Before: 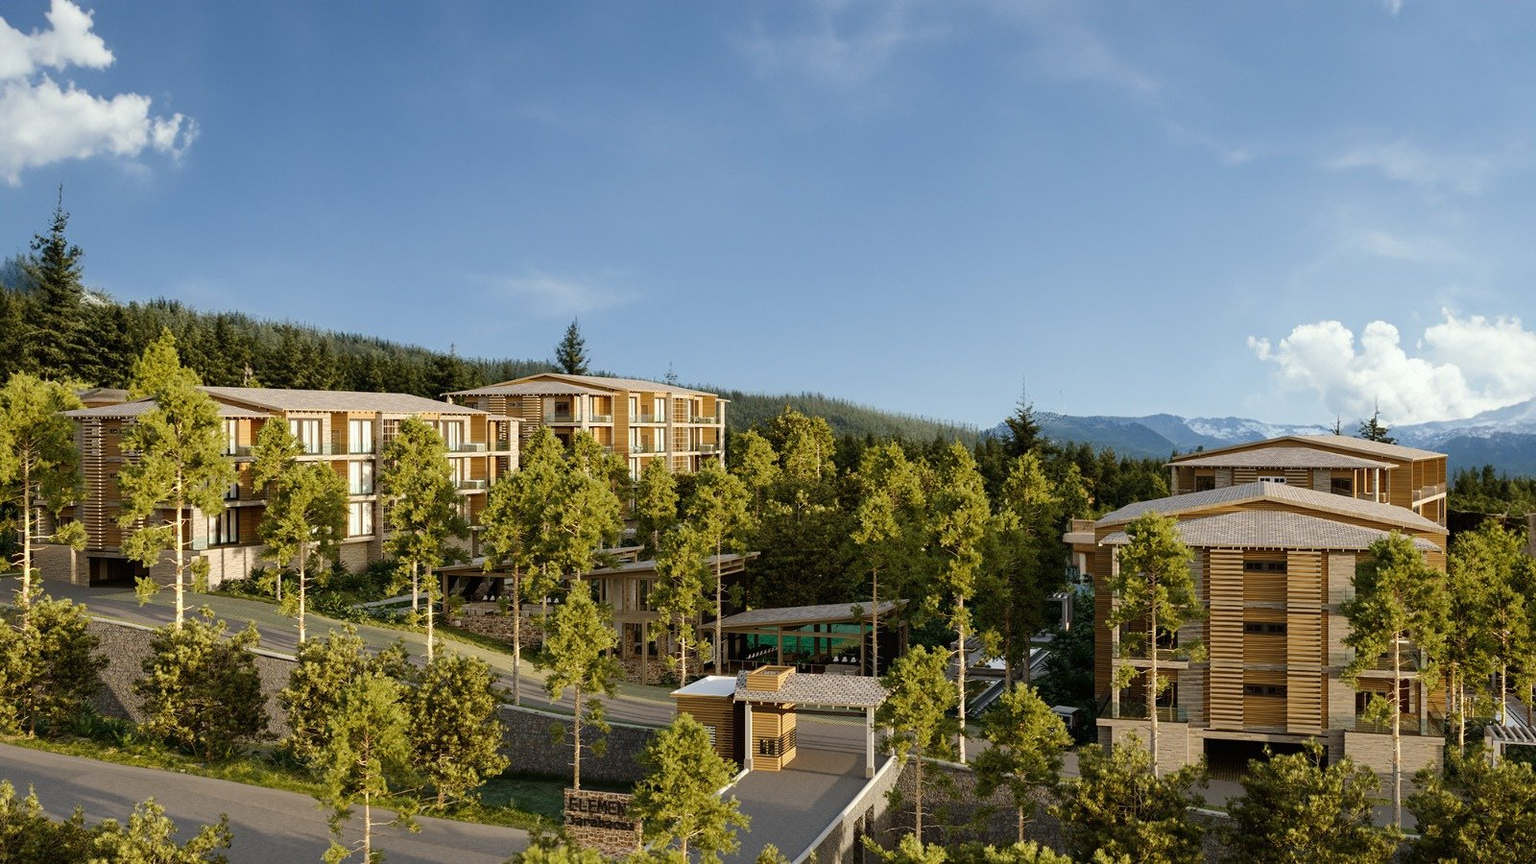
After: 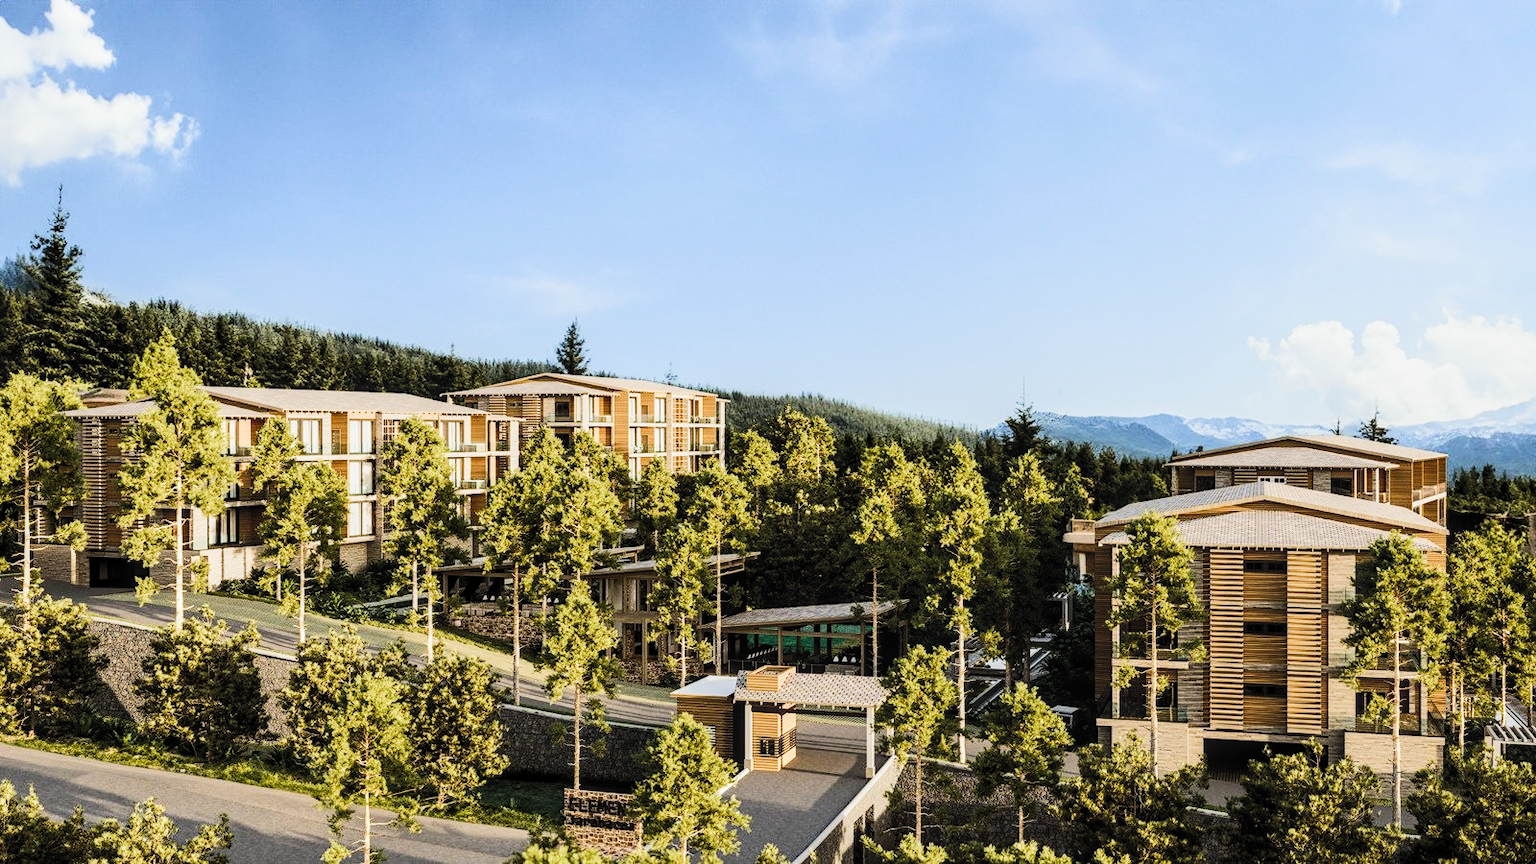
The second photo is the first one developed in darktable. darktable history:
local contrast: on, module defaults
filmic rgb: black relative exposure -7.84 EV, white relative exposure 4.32 EV, hardness 3.89, color science v5 (2021), contrast in shadows safe, contrast in highlights safe
tone equalizer: -8 EV -1.07 EV, -7 EV -0.974 EV, -6 EV -0.838 EV, -5 EV -0.576 EV, -3 EV 0.605 EV, -2 EV 0.861 EV, -1 EV 0.993 EV, +0 EV 1.06 EV, edges refinement/feathering 500, mask exposure compensation -1.57 EV, preserve details no
contrast brightness saturation: contrast 0.203, brightness 0.167, saturation 0.228
